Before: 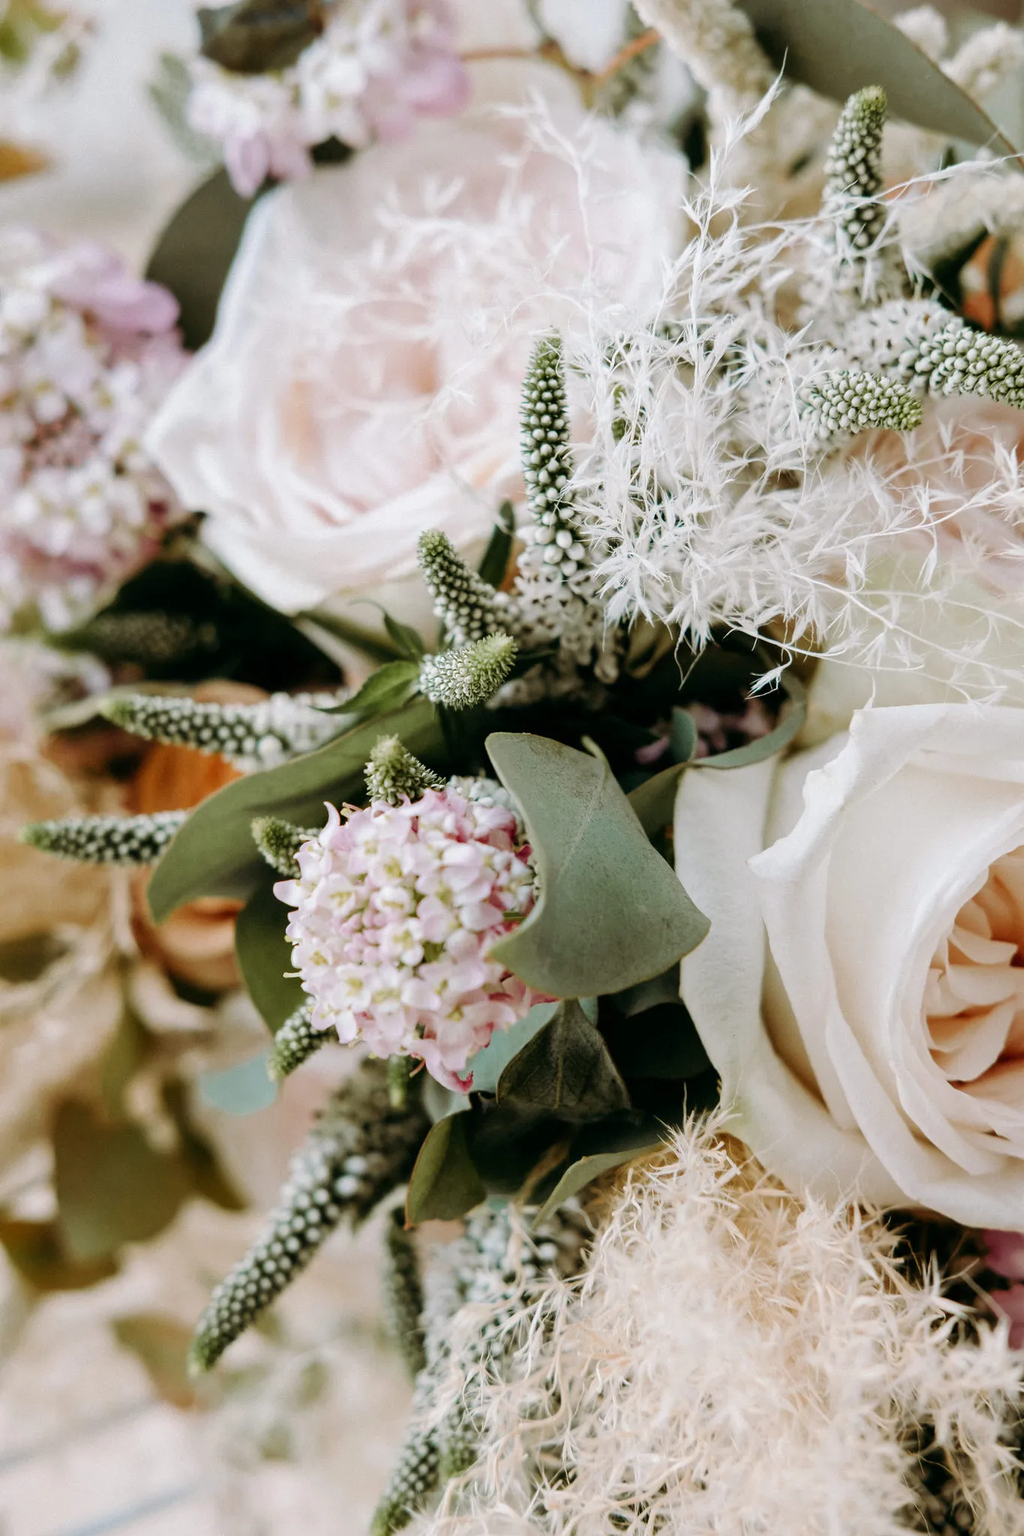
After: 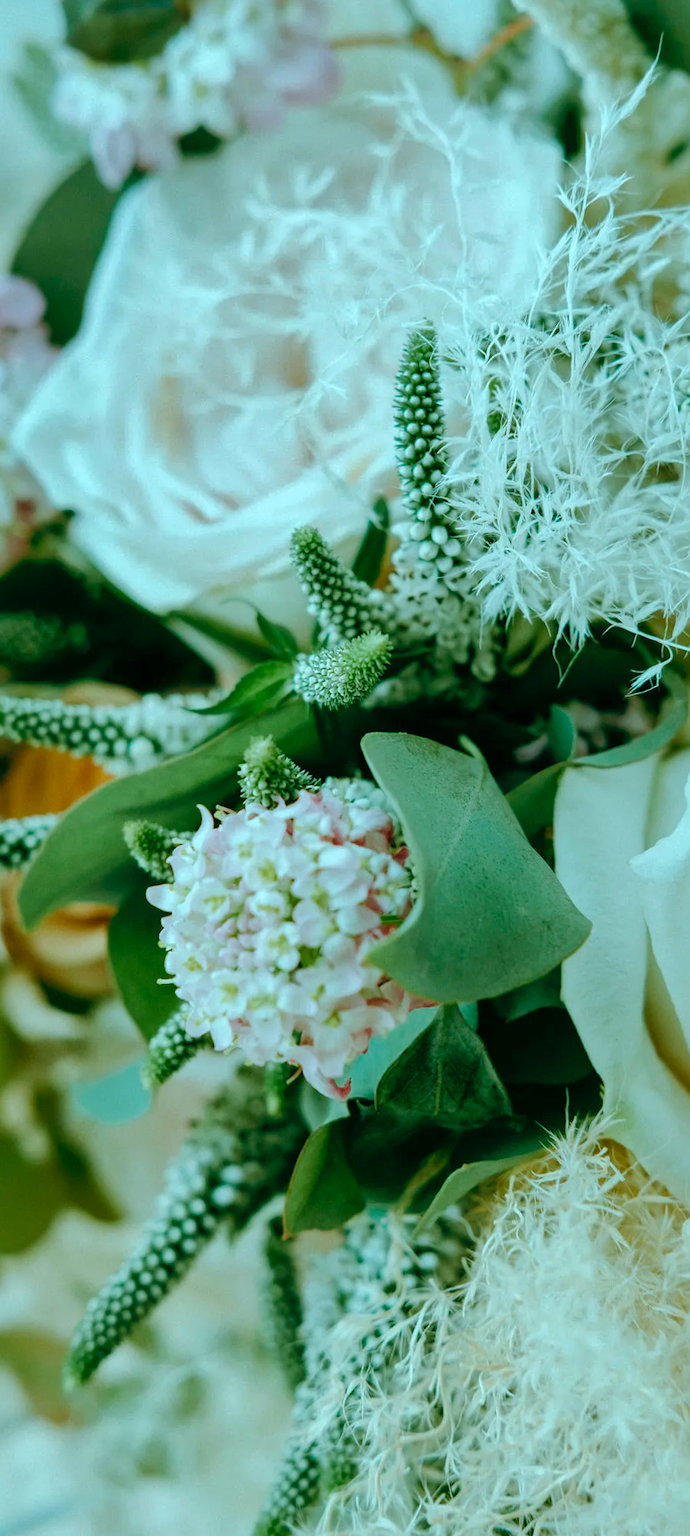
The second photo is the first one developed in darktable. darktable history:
rotate and perspective: rotation -0.45°, automatic cropping original format, crop left 0.008, crop right 0.992, crop top 0.012, crop bottom 0.988
color balance rgb: shadows lift › chroma 11.71%, shadows lift › hue 133.46°, power › chroma 2.15%, power › hue 166.83°, highlights gain › chroma 4%, highlights gain › hue 200.2°, perceptual saturation grading › global saturation 18.05%
crop and rotate: left 12.648%, right 20.685%
shadows and highlights: on, module defaults
